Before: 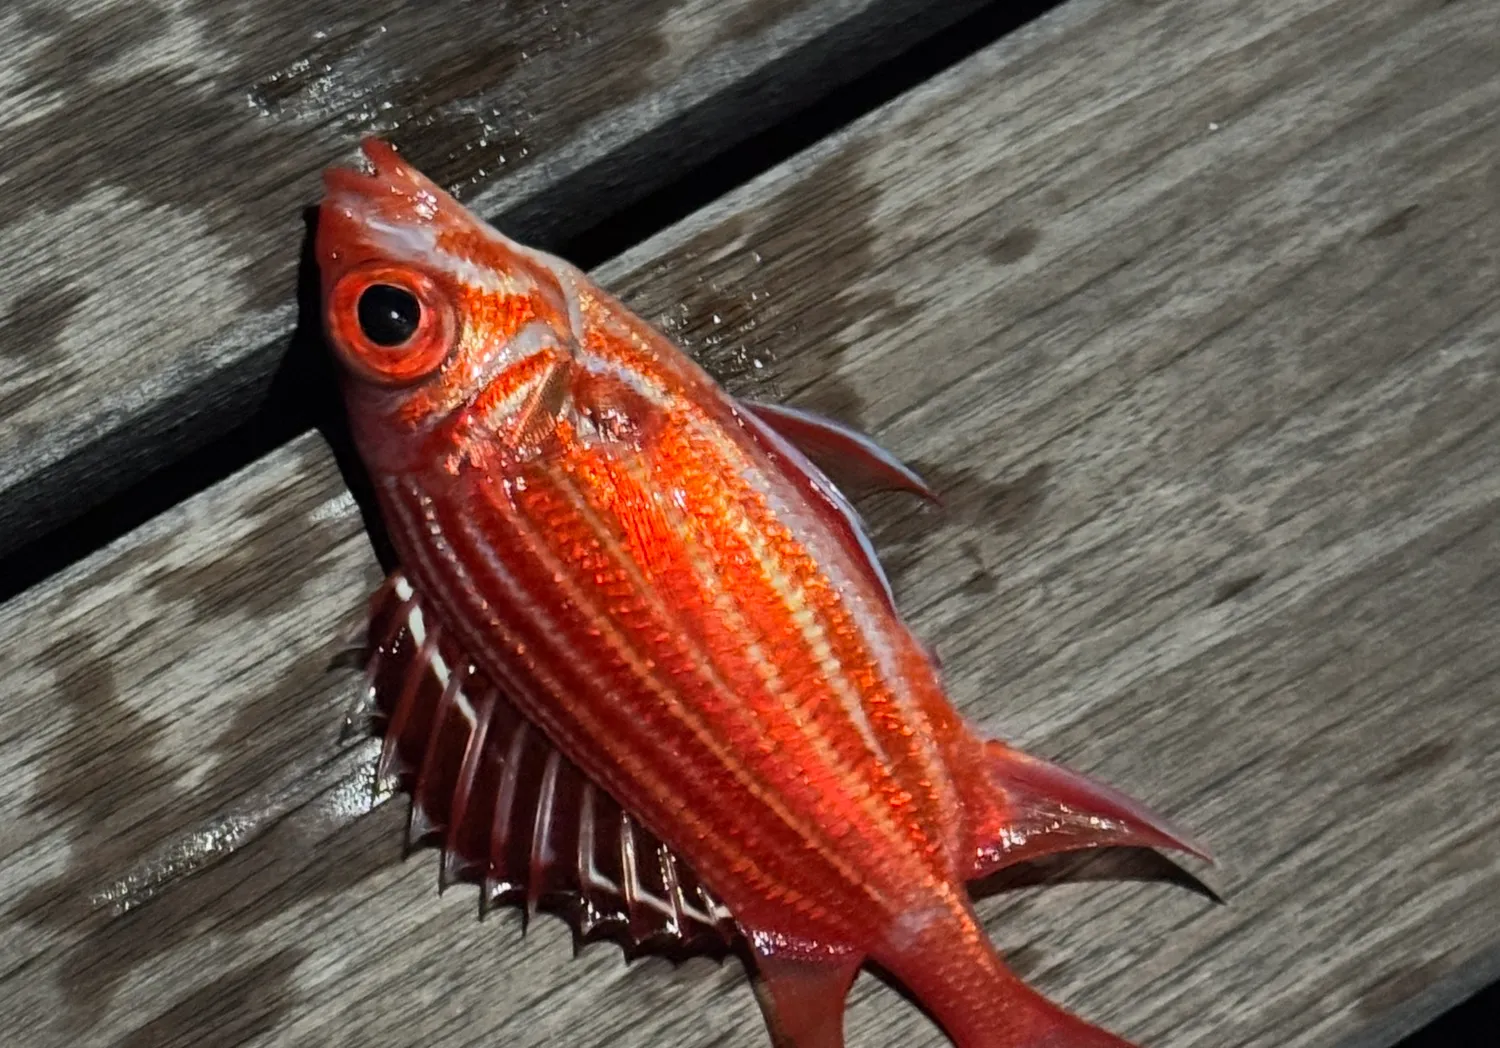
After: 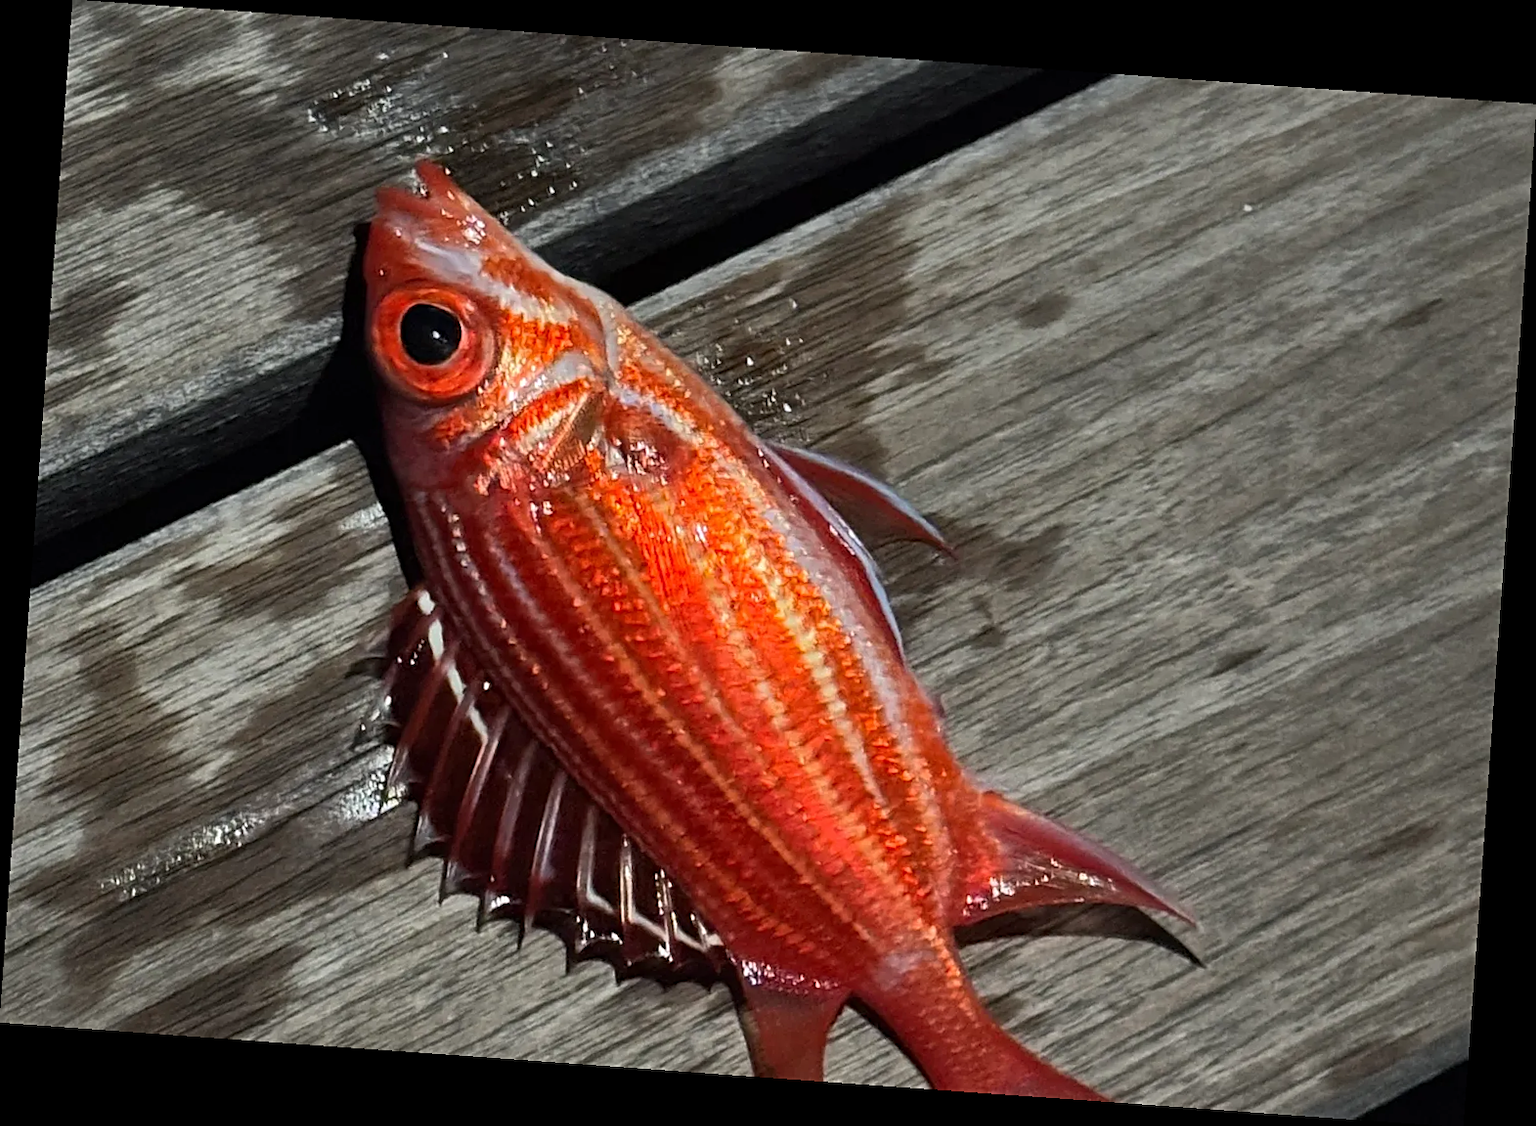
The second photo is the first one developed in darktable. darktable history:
base curve: curves: ch0 [(0, 0) (0.297, 0.298) (1, 1)], preserve colors none
sharpen: on, module defaults
tone equalizer: on, module defaults
rotate and perspective: rotation 4.1°, automatic cropping off
